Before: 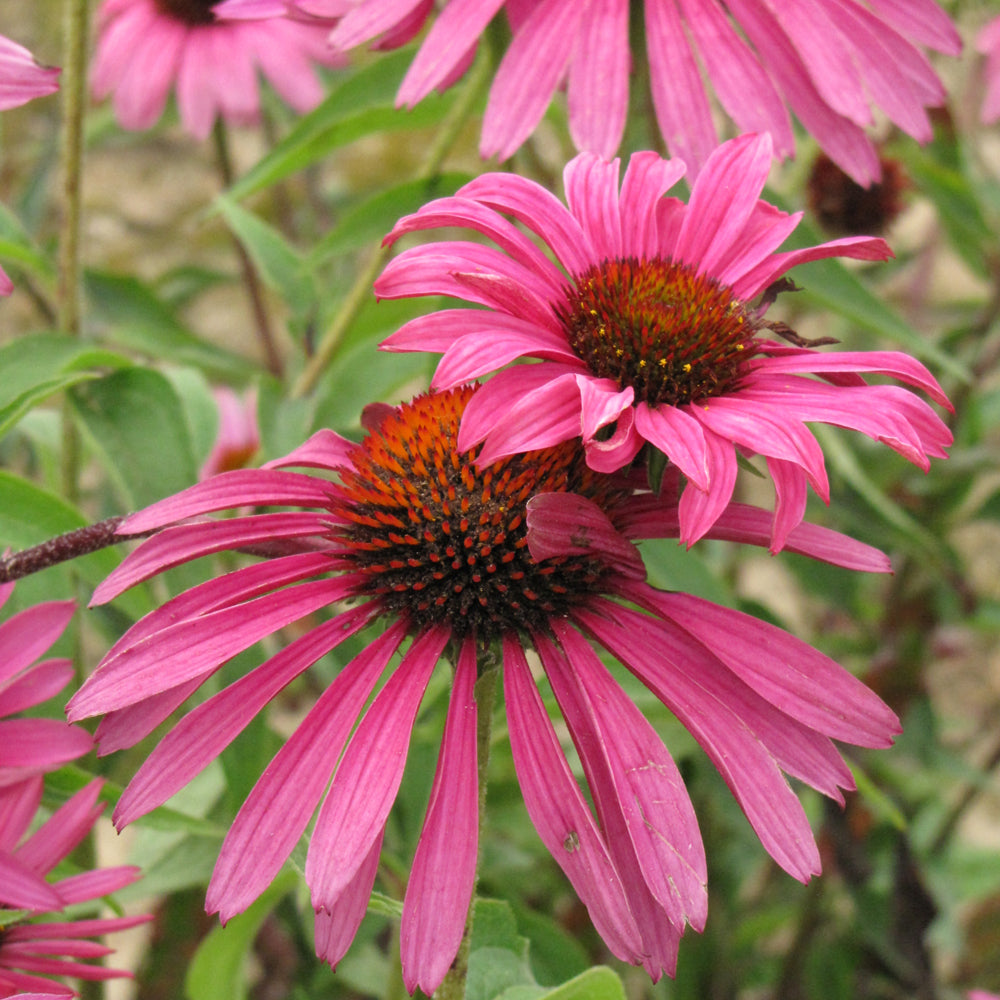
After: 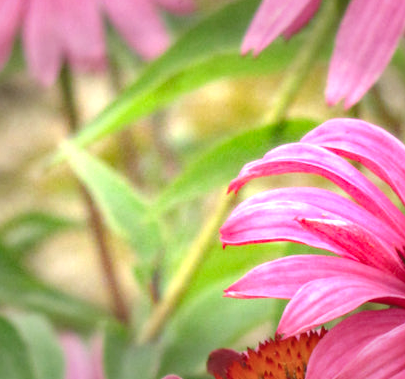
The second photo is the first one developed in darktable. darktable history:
crop: left 15.452%, top 5.459%, right 43.956%, bottom 56.62%
color balance rgb: shadows fall-off 101%, linear chroma grading › mid-tones 7.63%, perceptual saturation grading › mid-tones 11.68%, mask middle-gray fulcrum 22.45%, global vibrance 10.11%, saturation formula JzAzBz (2021)
exposure: black level correction 0, exposure 1.2 EV, compensate highlight preservation false
vignetting: fall-off start 70.97%, brightness -0.584, saturation -0.118, width/height ratio 1.333
